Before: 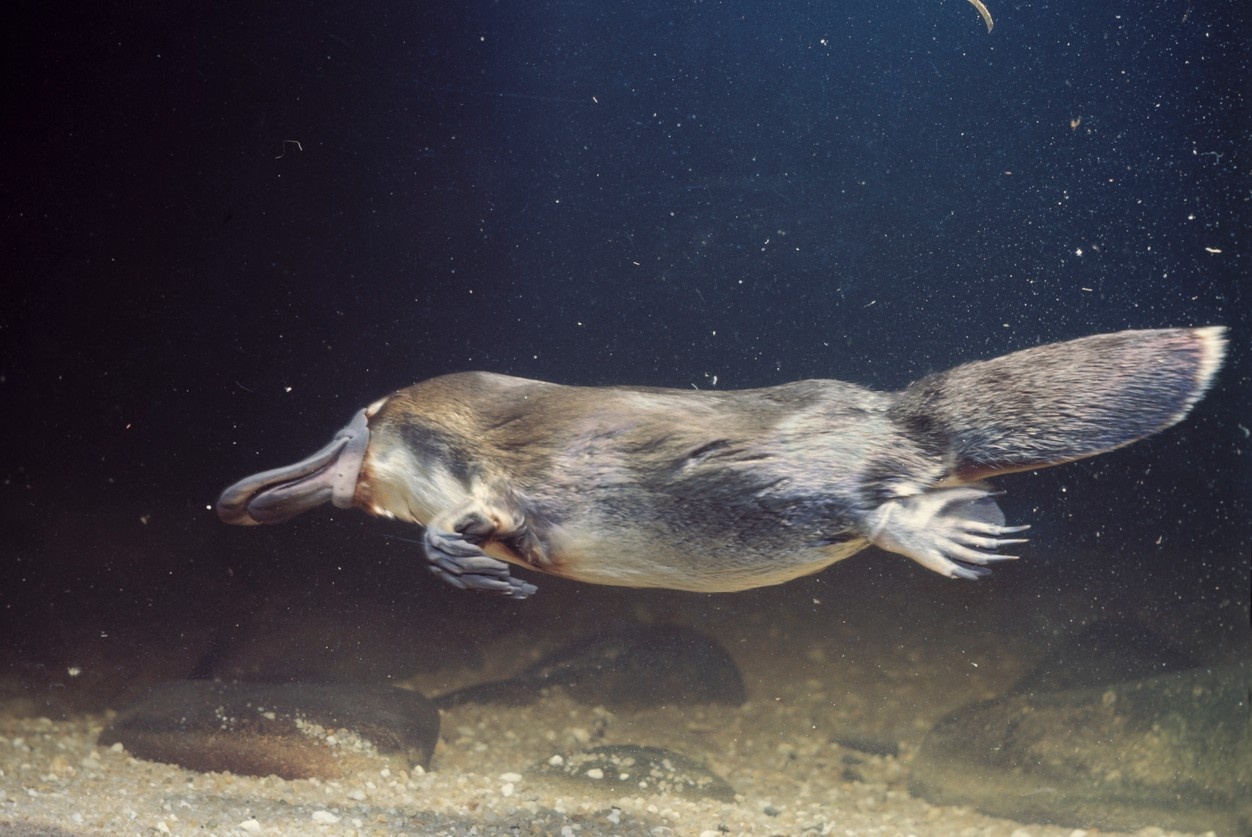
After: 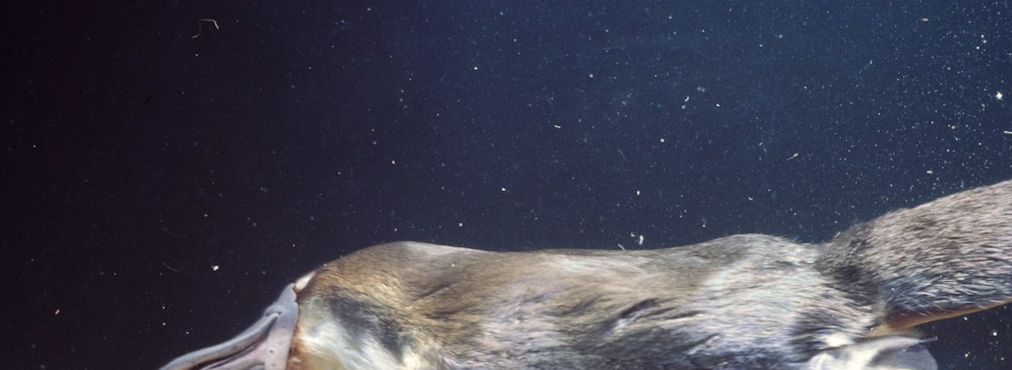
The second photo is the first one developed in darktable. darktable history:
crop: left 7.036%, top 18.398%, right 14.379%, bottom 40.043%
white balance: red 0.983, blue 1.036
rotate and perspective: rotation -2.56°, automatic cropping off
exposure: exposure 0.197 EV, compensate highlight preservation false
